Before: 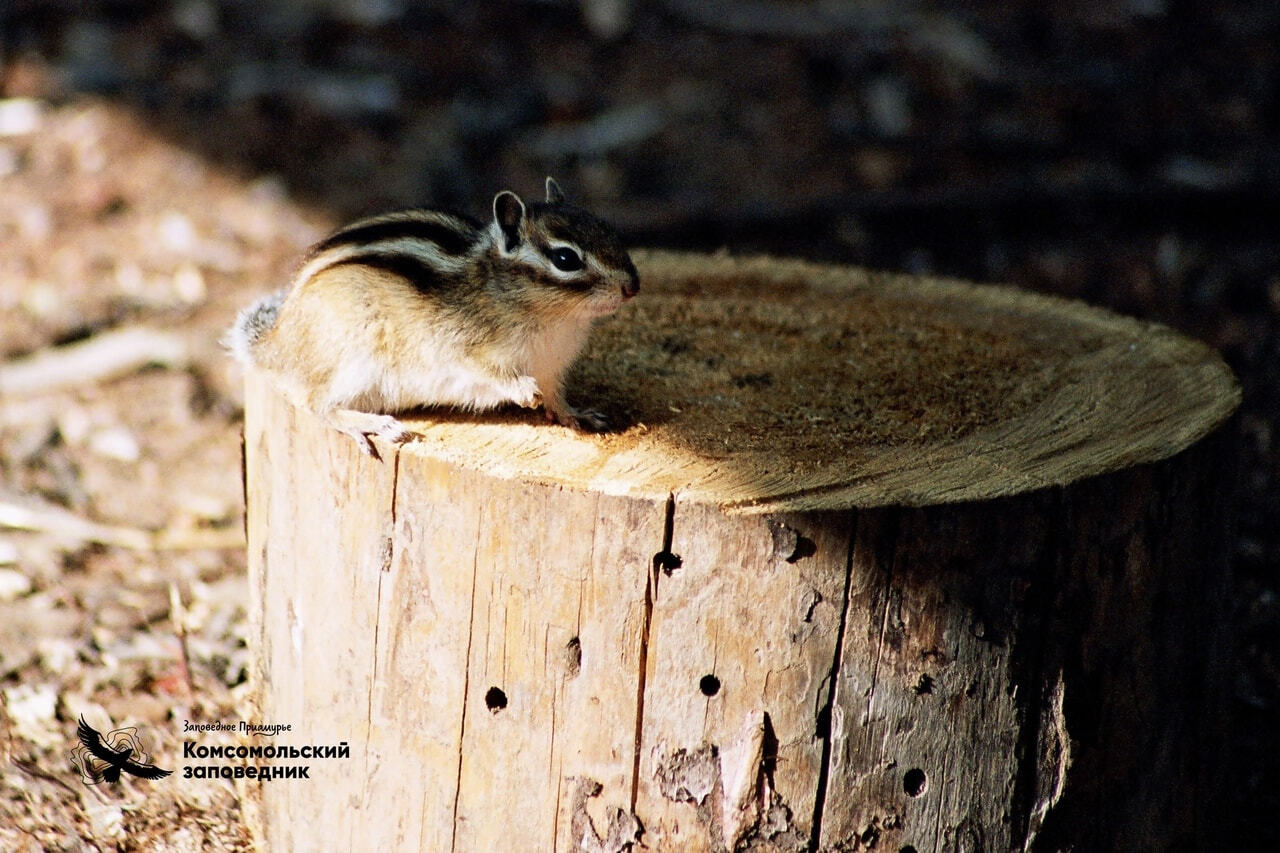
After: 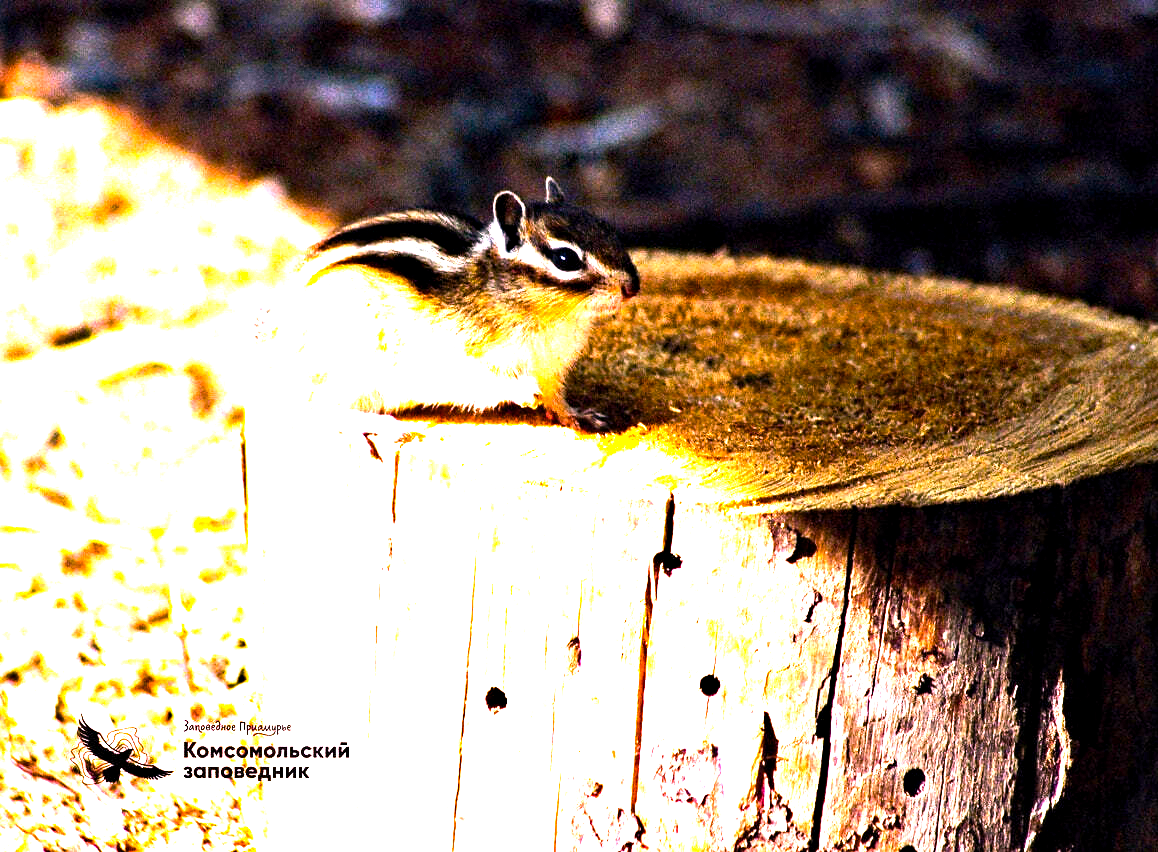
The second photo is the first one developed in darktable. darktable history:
tone equalizer: -8 EV -0.75 EV, -7 EV -0.7 EV, -6 EV -0.6 EV, -5 EV -0.4 EV, -3 EV 0.4 EV, -2 EV 0.6 EV, -1 EV 0.7 EV, +0 EV 0.75 EV, edges refinement/feathering 500, mask exposure compensation -1.57 EV, preserve details no
grain: coarseness 0.09 ISO, strength 10%
exposure: black level correction 0.001, exposure 1.116 EV, compensate highlight preservation false
crop: right 9.509%, bottom 0.031%
color balance rgb: linear chroma grading › global chroma 20%, perceptual saturation grading › global saturation 25%, perceptual brilliance grading › global brilliance 20%, global vibrance 20%
white balance: red 1.188, blue 1.11
haze removal: compatibility mode true, adaptive false
